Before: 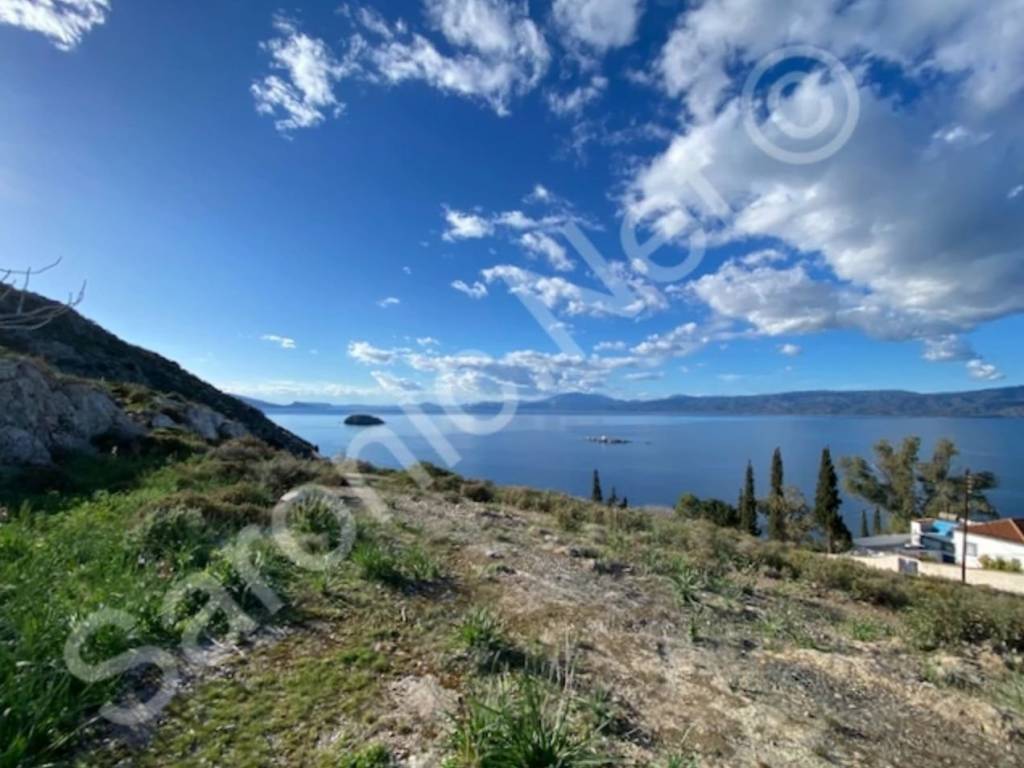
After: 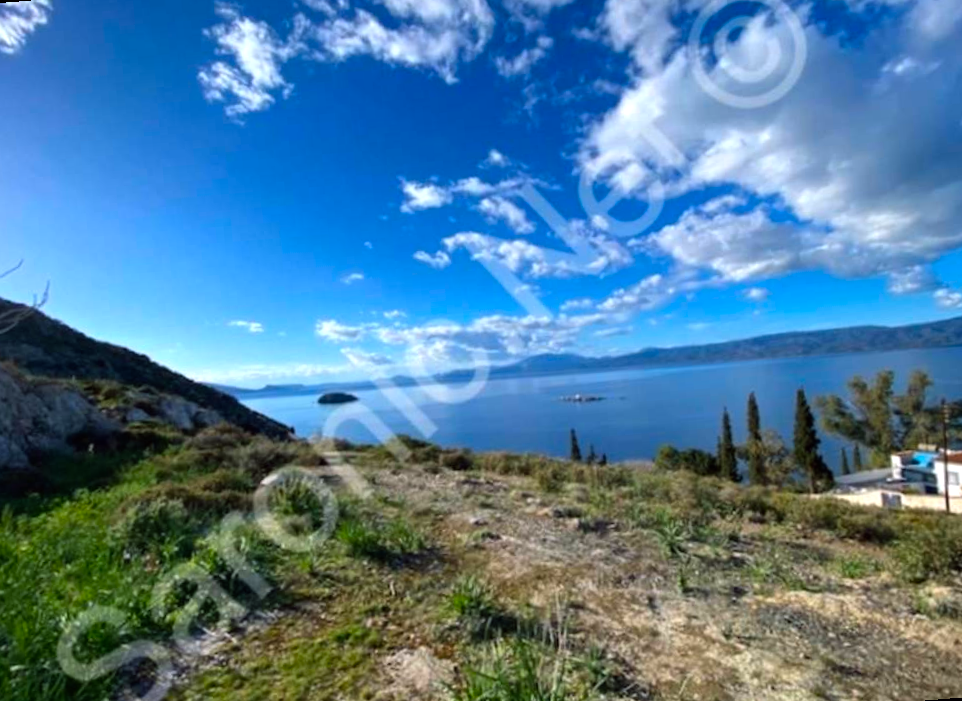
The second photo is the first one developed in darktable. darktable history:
color balance: lift [1, 1.001, 0.999, 1.001], gamma [1, 1.004, 1.007, 0.993], gain [1, 0.991, 0.987, 1.013], contrast 10%, output saturation 120%
rotate and perspective: rotation -4.57°, crop left 0.054, crop right 0.944, crop top 0.087, crop bottom 0.914
